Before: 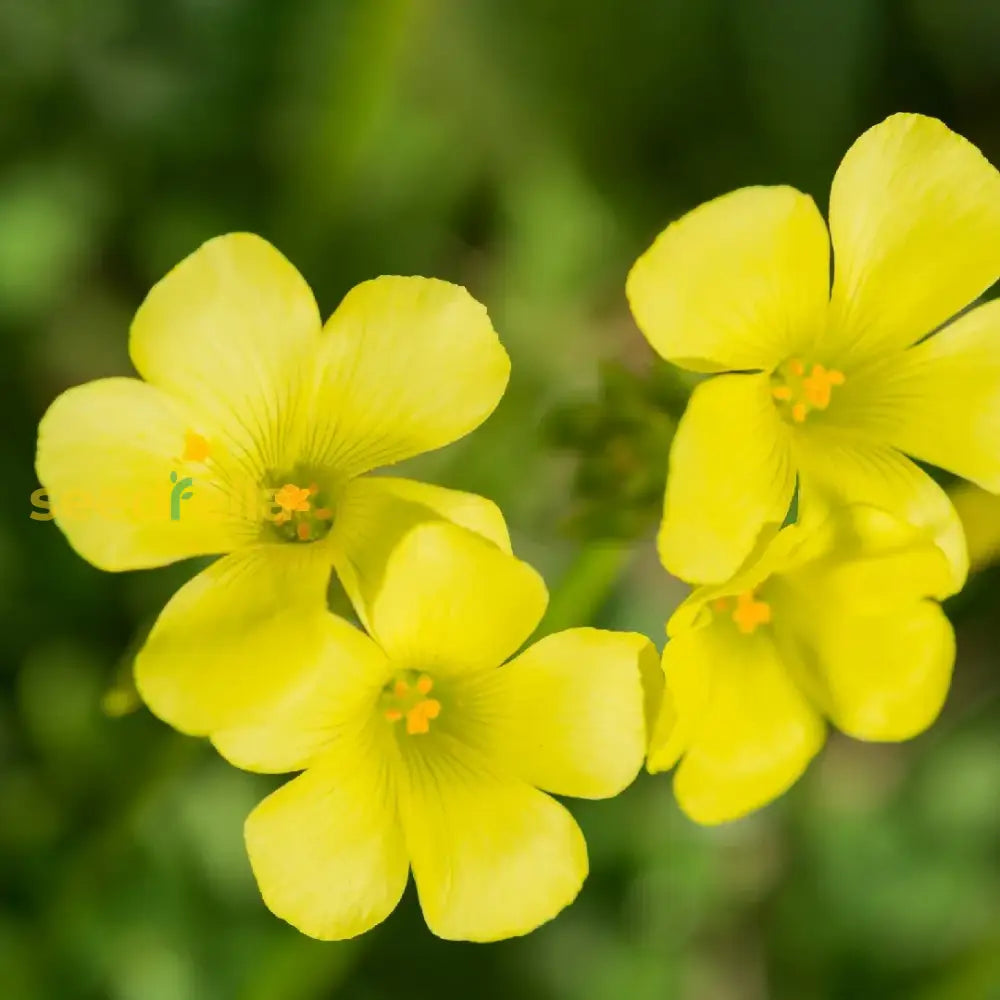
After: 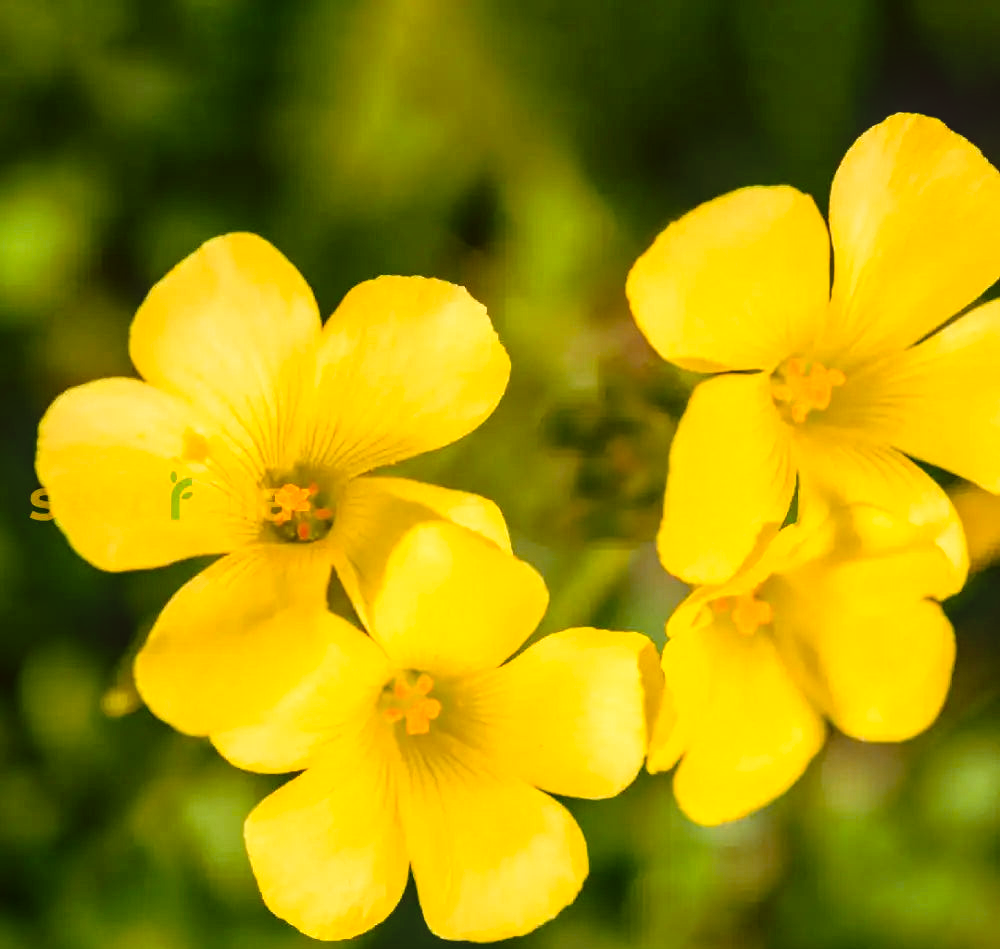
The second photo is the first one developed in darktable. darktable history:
local contrast: detail 130%
tone curve: curves: ch0 [(0, 0) (0.003, 0.047) (0.011, 0.047) (0.025, 0.047) (0.044, 0.049) (0.069, 0.051) (0.1, 0.062) (0.136, 0.086) (0.177, 0.125) (0.224, 0.178) (0.277, 0.246) (0.335, 0.324) (0.399, 0.407) (0.468, 0.48) (0.543, 0.57) (0.623, 0.675) (0.709, 0.772) (0.801, 0.876) (0.898, 0.963) (1, 1)], preserve colors none
color zones: curves: ch1 [(0.239, 0.552) (0.75, 0.5)]; ch2 [(0.25, 0.462) (0.749, 0.457)], mix 25.94%
crop and rotate: top 0%, bottom 5.097%
color correction: highlights a* -3.28, highlights b* -6.24, shadows a* 3.1, shadows b* 5.19
